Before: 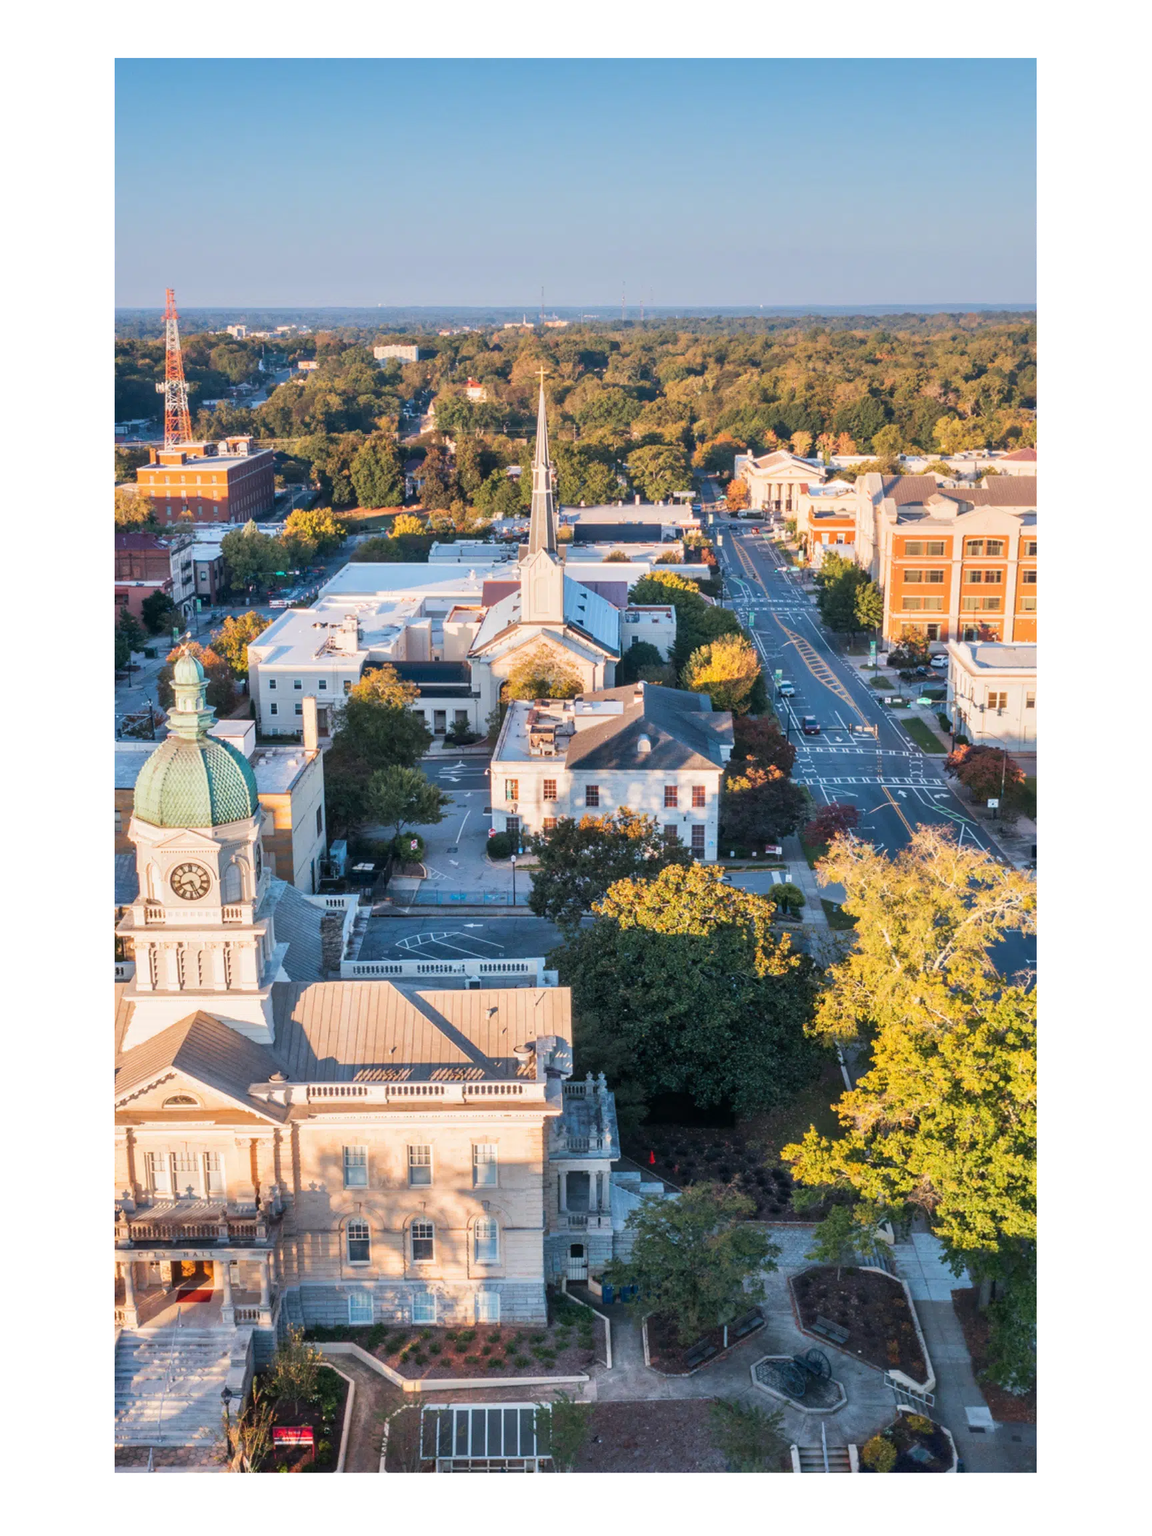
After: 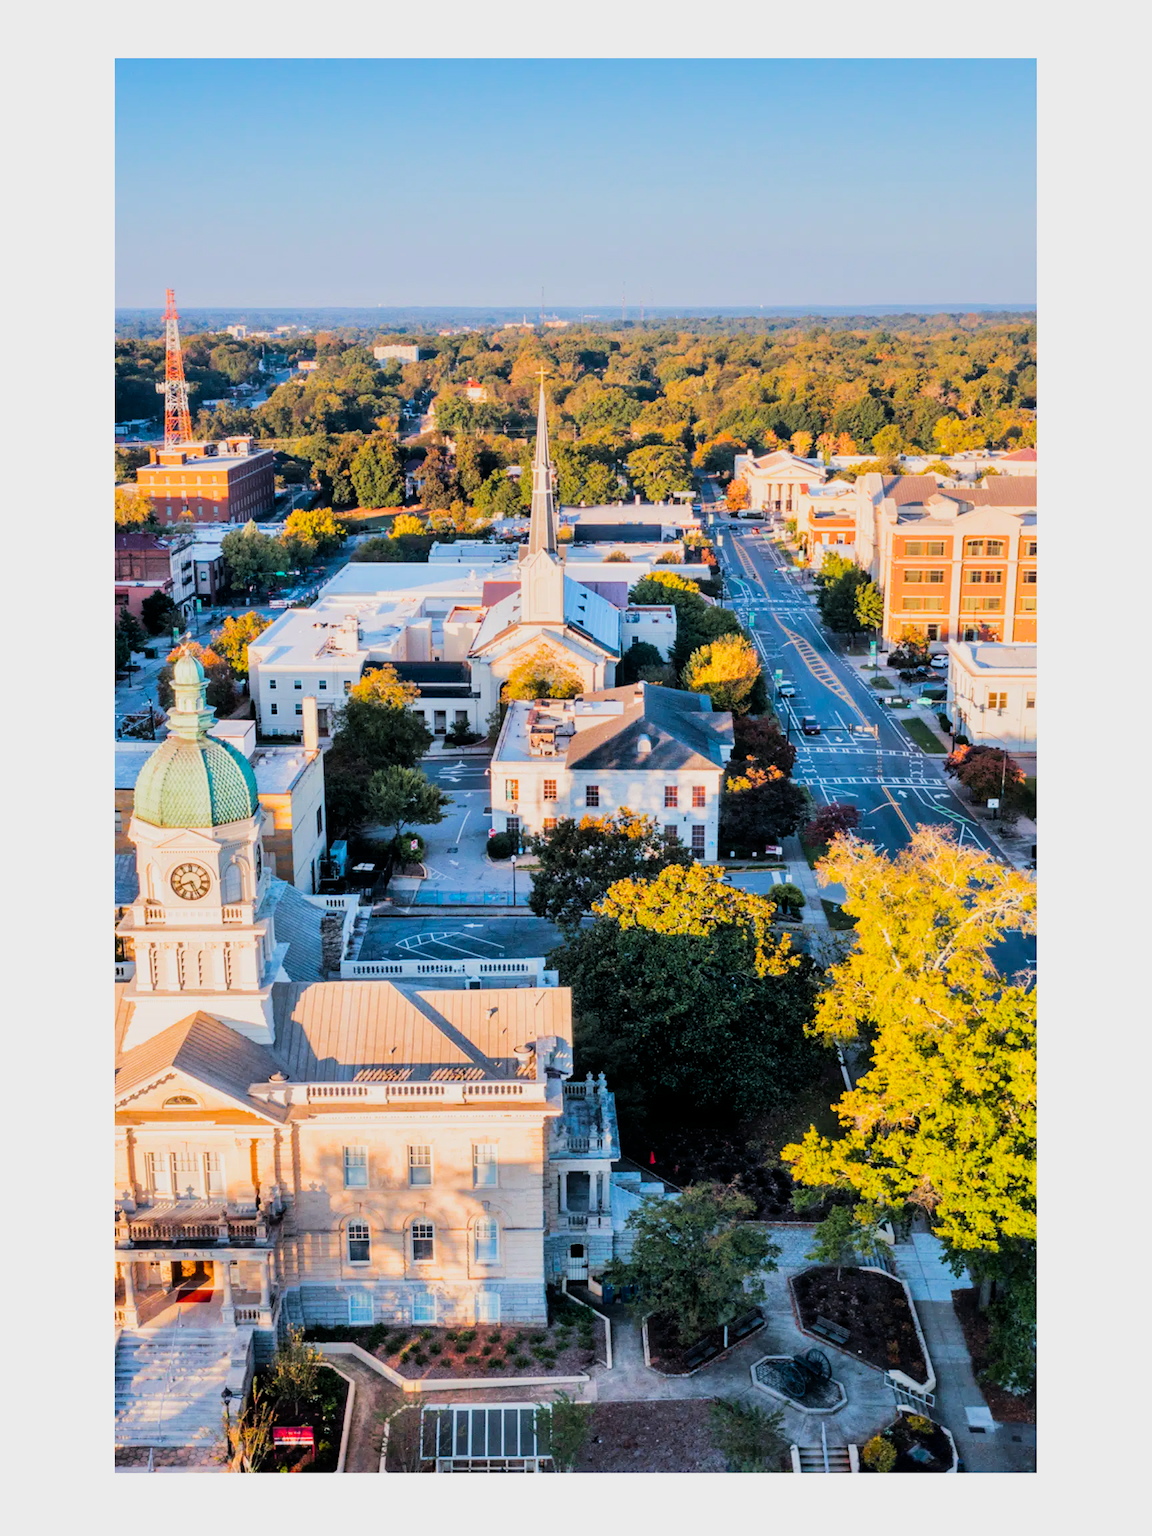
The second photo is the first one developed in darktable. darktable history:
filmic rgb: black relative exposure -5 EV, white relative exposure 3.5 EV, hardness 3.19, contrast 1.3, highlights saturation mix -50%
color balance rgb: perceptual saturation grading › global saturation 25%, perceptual brilliance grading › mid-tones 10%, perceptual brilliance grading › shadows 15%, global vibrance 20%
